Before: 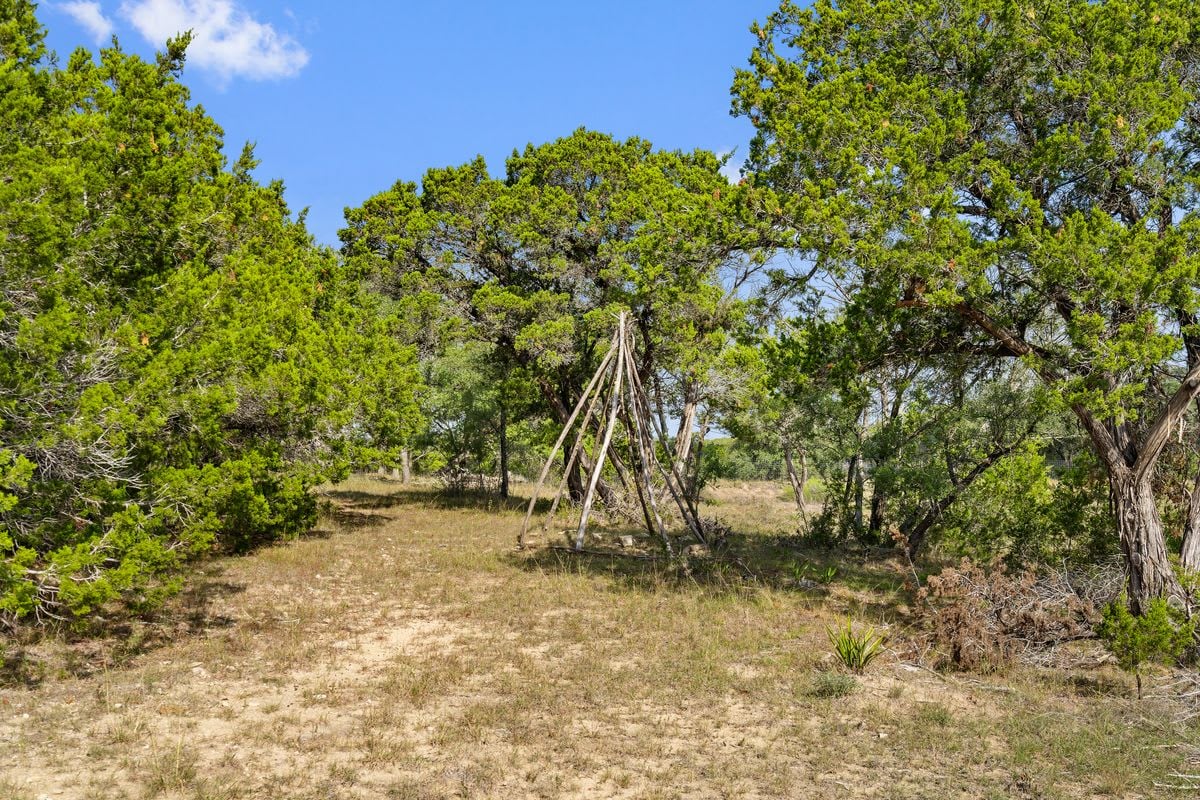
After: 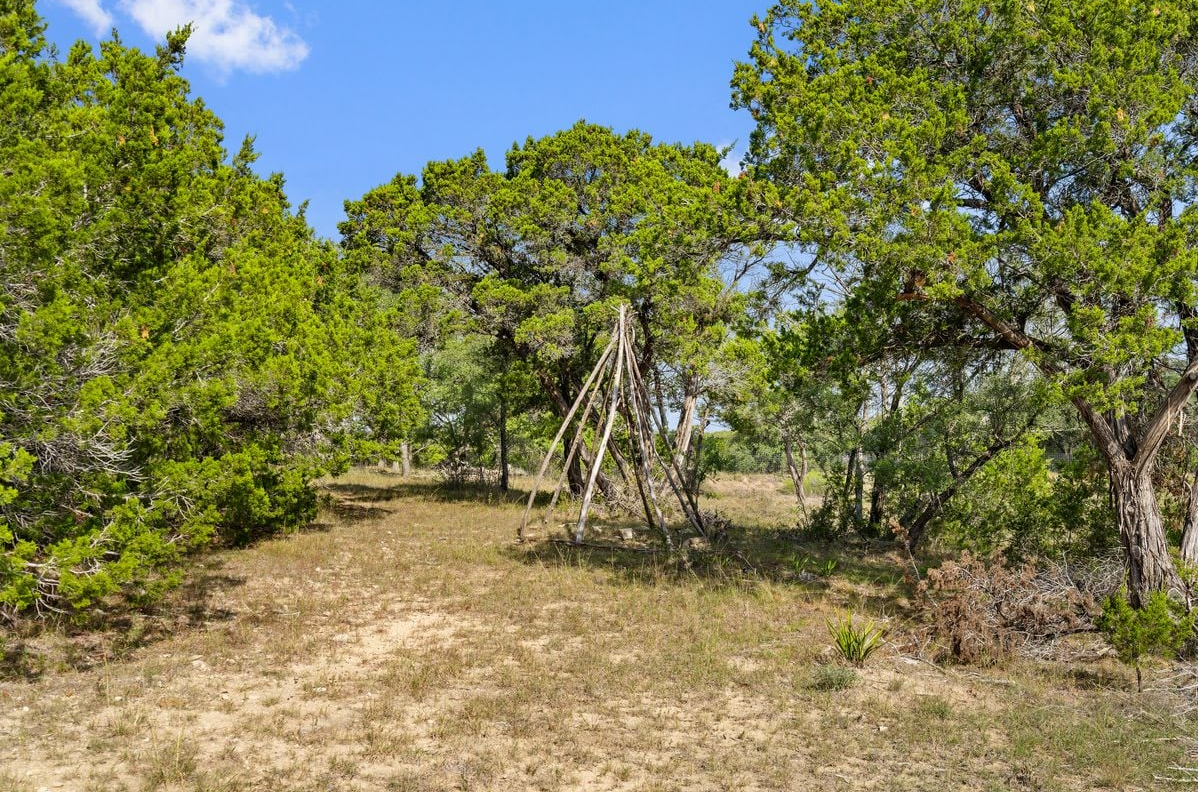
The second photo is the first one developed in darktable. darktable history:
crop: top 0.899%, right 0.098%
